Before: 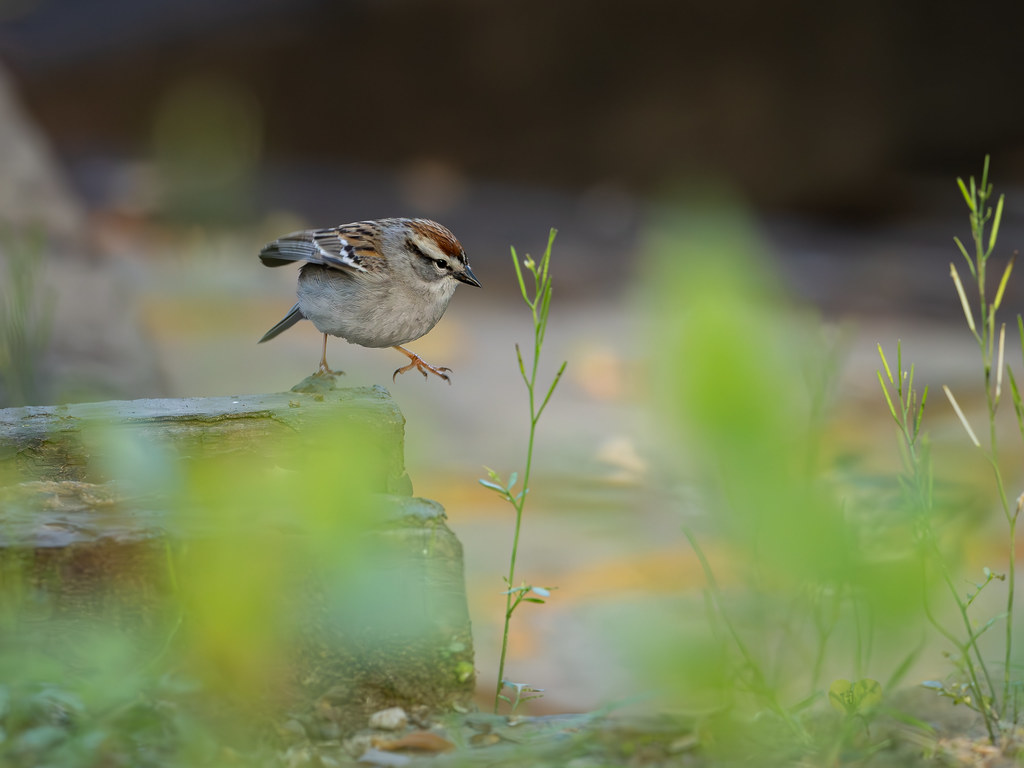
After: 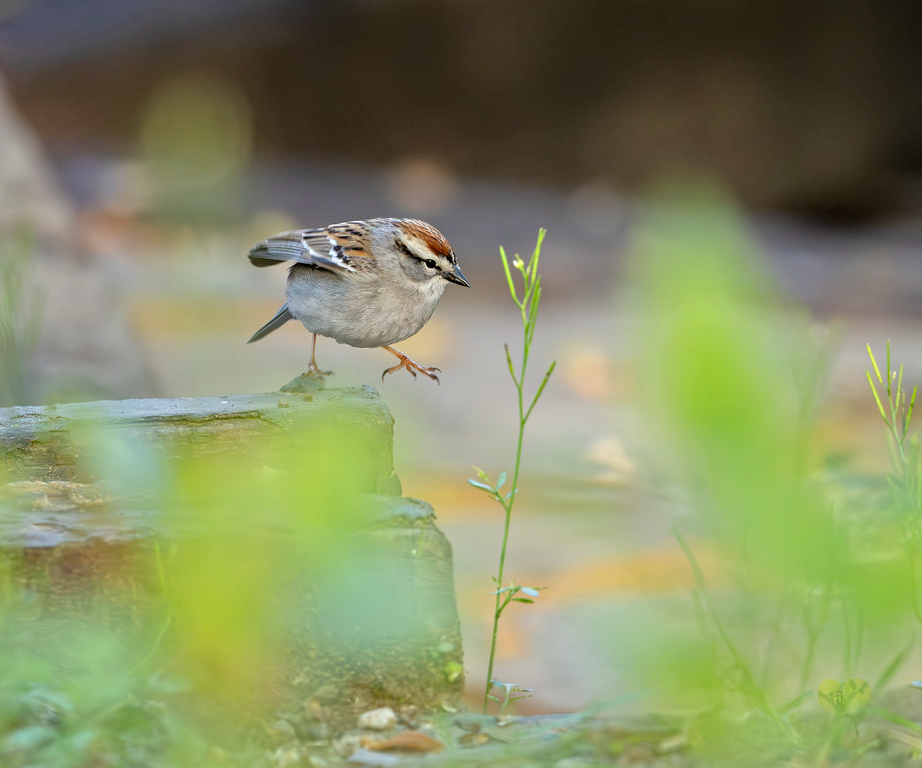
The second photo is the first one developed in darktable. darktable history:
crop and rotate: left 1.088%, right 8.807%
tone equalizer: -7 EV 0.15 EV, -6 EV 0.6 EV, -5 EV 1.15 EV, -4 EV 1.33 EV, -3 EV 1.15 EV, -2 EV 0.6 EV, -1 EV 0.15 EV, mask exposure compensation -0.5 EV
exposure: black level correction 0.002, exposure 0.15 EV, compensate highlight preservation false
